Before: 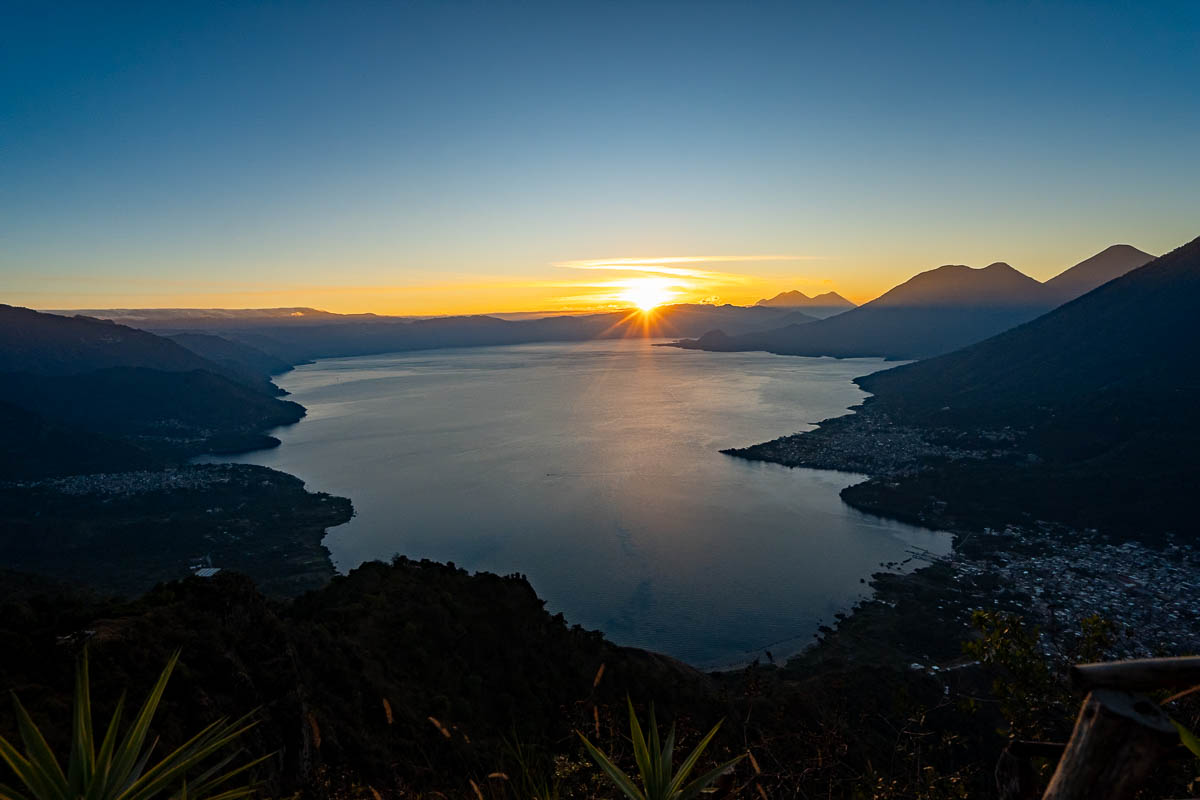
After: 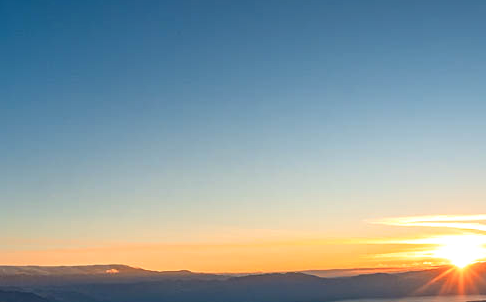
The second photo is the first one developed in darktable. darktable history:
exposure: exposure 0.154 EV, compensate exposure bias true, compensate highlight preservation false
color zones: curves: ch1 [(0, 0.469) (0.072, 0.457) (0.243, 0.494) (0.429, 0.5) (0.571, 0.5) (0.714, 0.5) (0.857, 0.5) (1, 0.469)]; ch2 [(0, 0.499) (0.143, 0.467) (0.242, 0.436) (0.429, 0.493) (0.571, 0.5) (0.714, 0.5) (0.857, 0.5) (1, 0.499)]
crop: left 15.47%, top 5.427%, right 44.008%, bottom 56.725%
local contrast: mode bilateral grid, contrast 20, coarseness 50, detail 120%, midtone range 0.2
